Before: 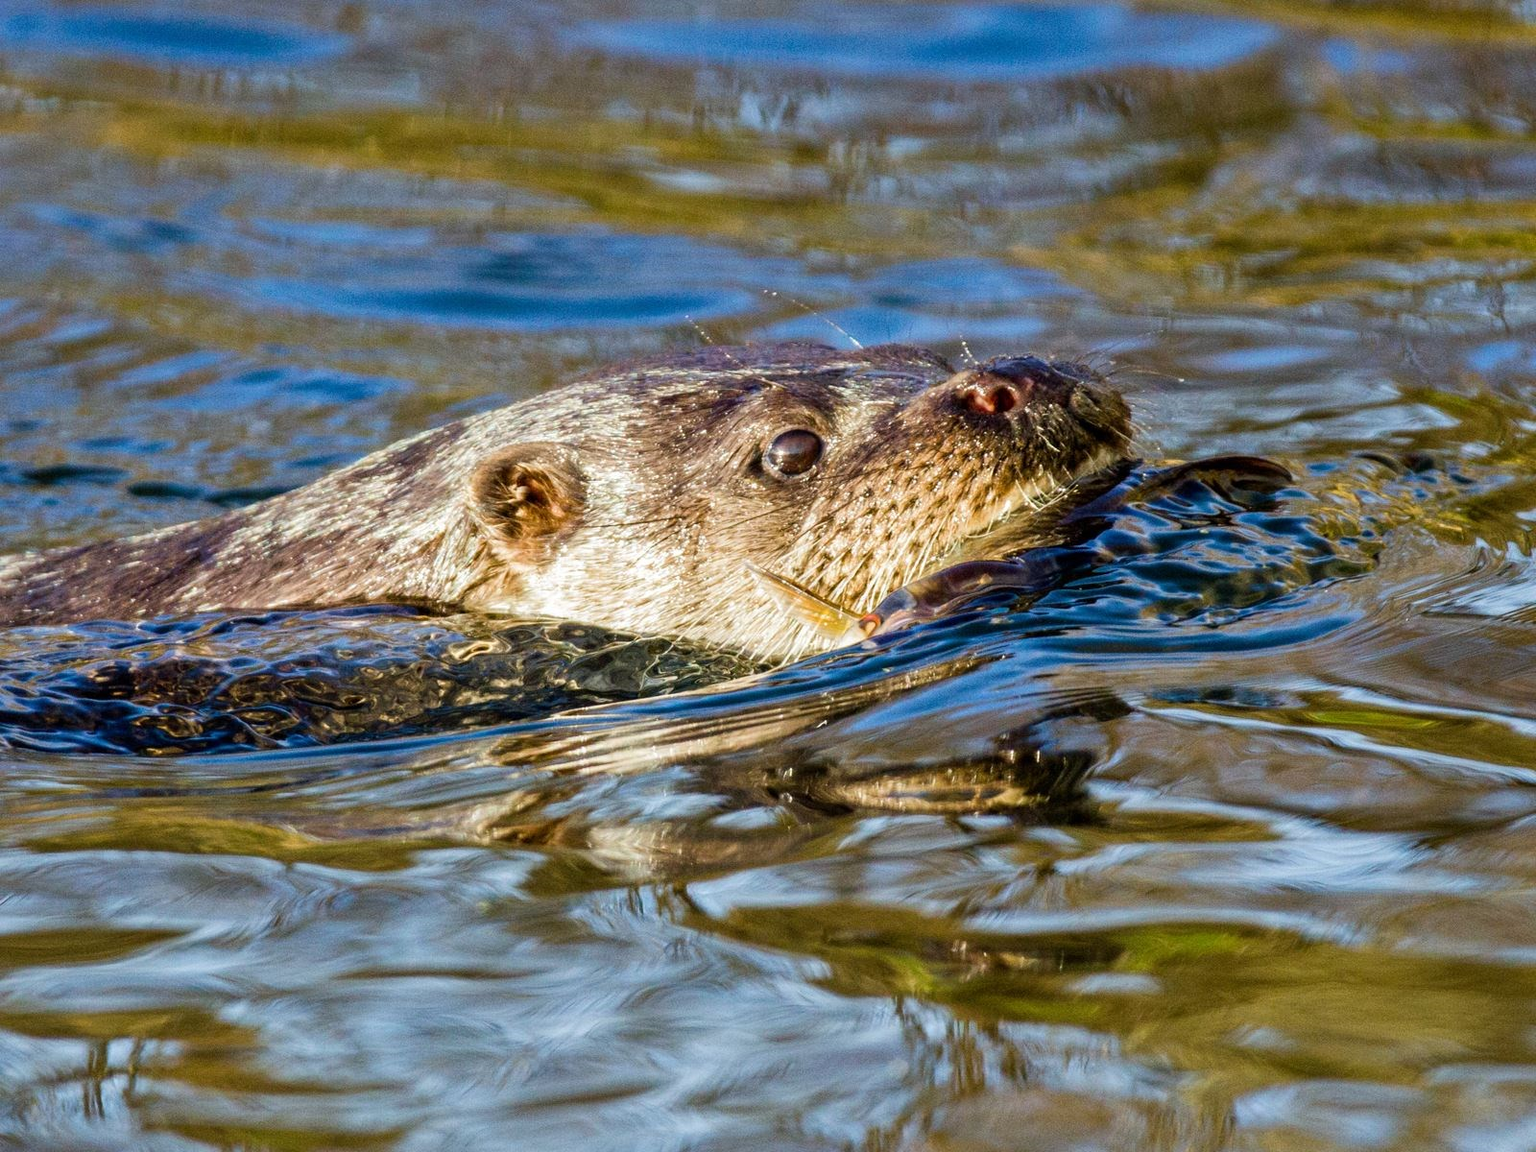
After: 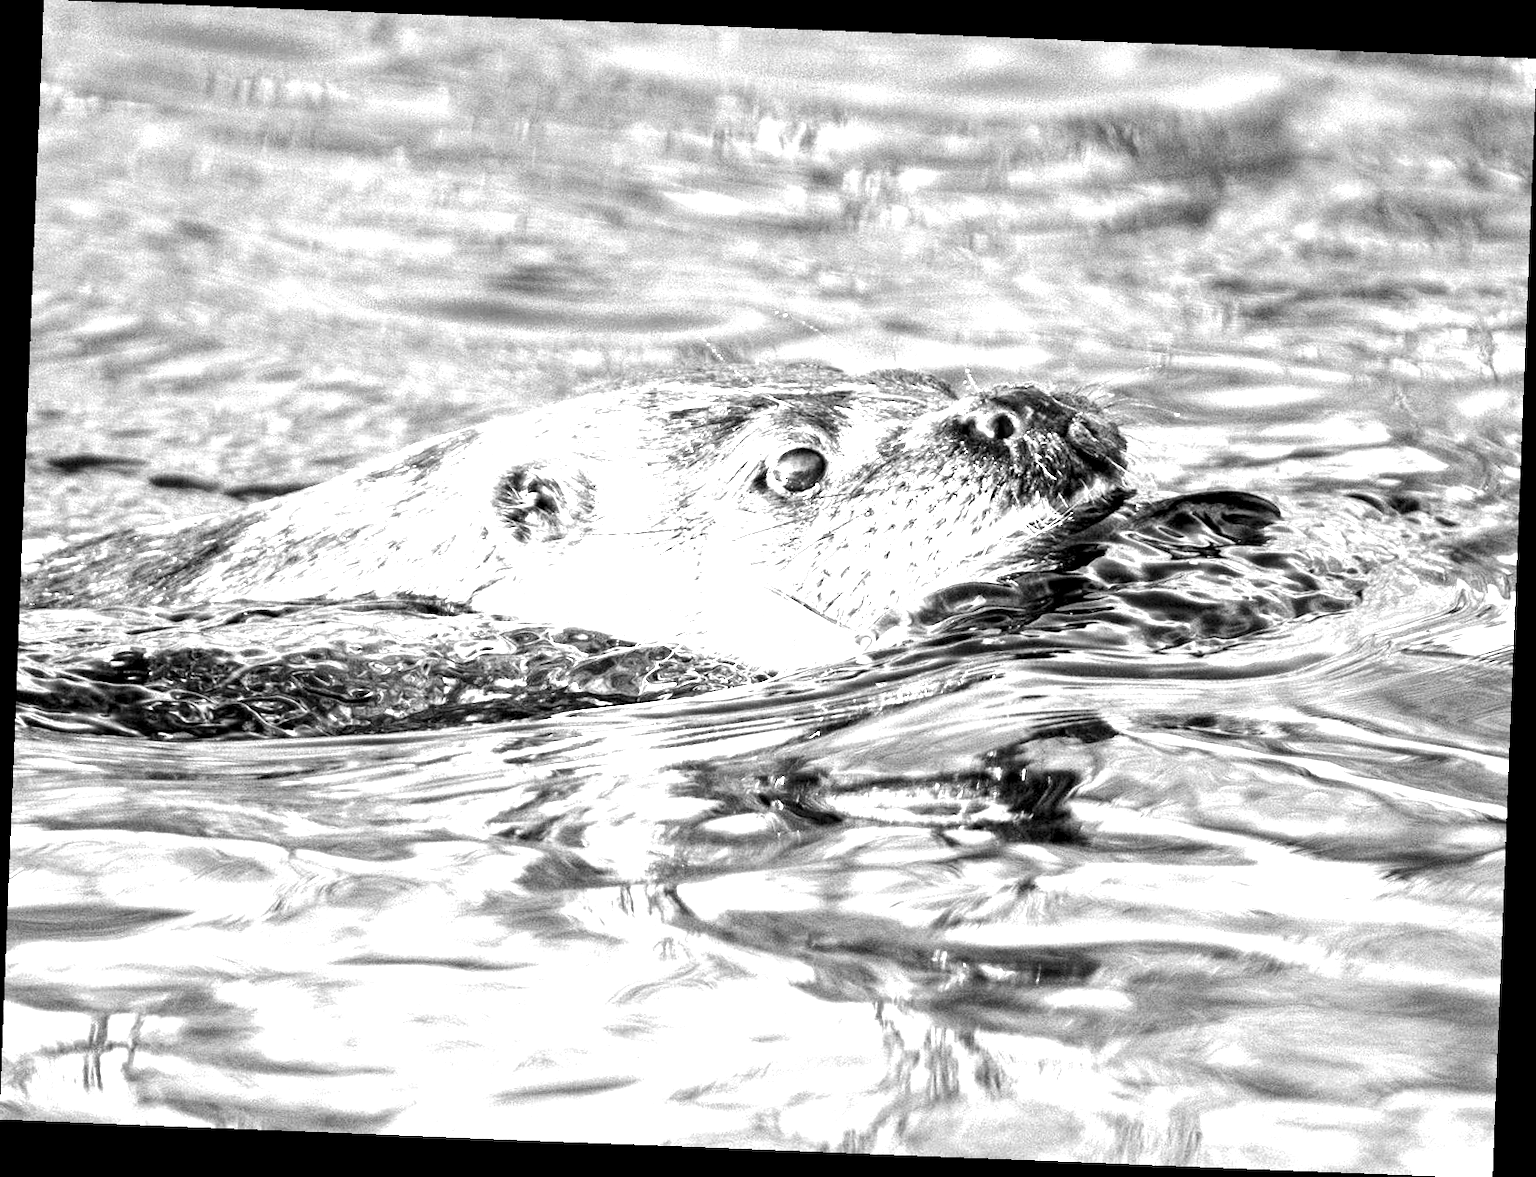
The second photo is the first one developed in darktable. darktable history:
monochrome: on, module defaults
rotate and perspective: rotation 2.27°, automatic cropping off
exposure: black level correction 0.001, exposure 1.84 EV, compensate highlight preservation false
local contrast: highlights 100%, shadows 100%, detail 120%, midtone range 0.2
tone equalizer: -8 EV -0.417 EV, -7 EV -0.389 EV, -6 EV -0.333 EV, -5 EV -0.222 EV, -3 EV 0.222 EV, -2 EV 0.333 EV, -1 EV 0.389 EV, +0 EV 0.417 EV, edges refinement/feathering 500, mask exposure compensation -1.57 EV, preserve details no
white balance: emerald 1
